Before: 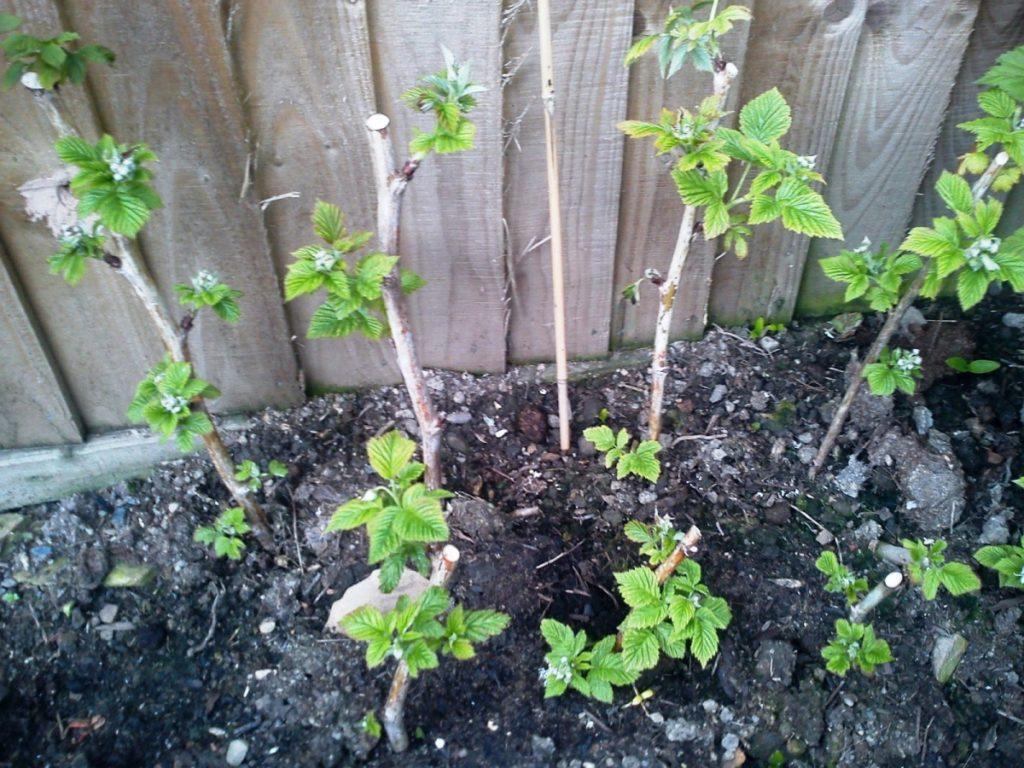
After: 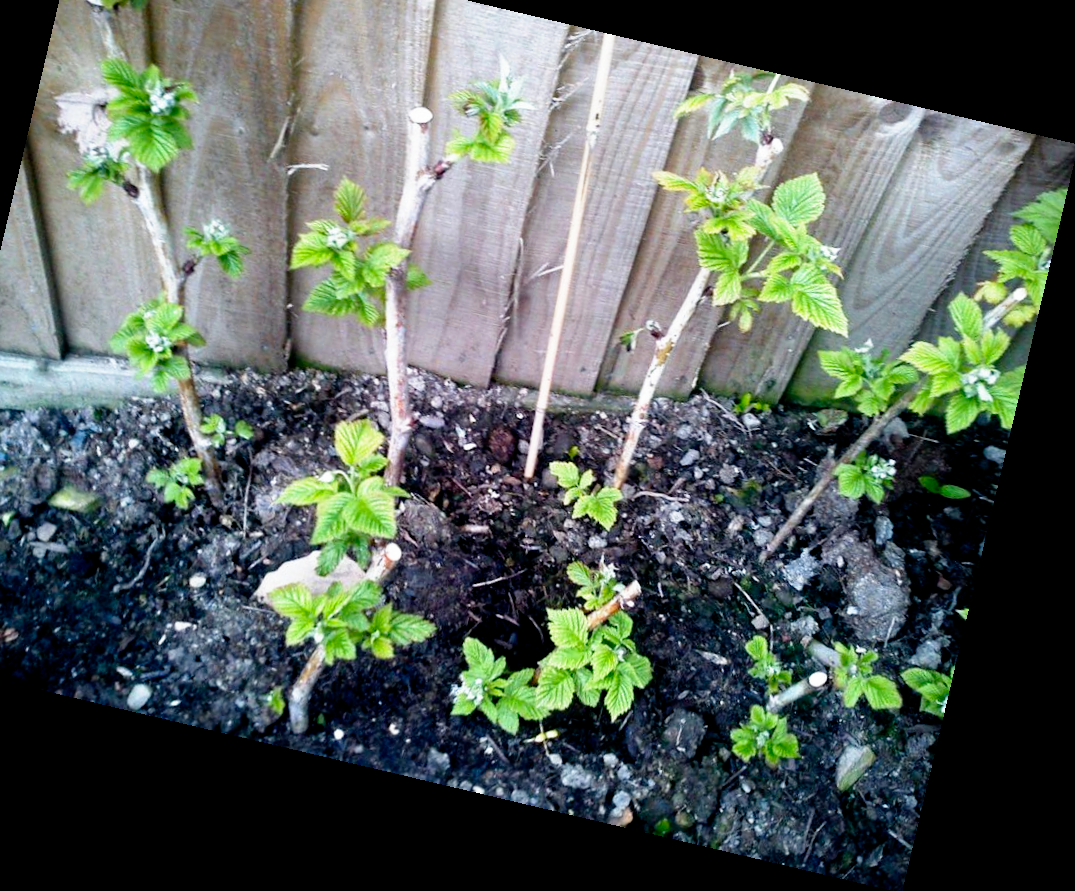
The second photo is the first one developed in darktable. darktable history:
exposure: black level correction 0.001, exposure 0.14 EV, compensate highlight preservation false
rotate and perspective: rotation 13.27°, automatic cropping off
contrast equalizer: y [[0.5 ×6], [0.5 ×6], [0.5, 0.5, 0.501, 0.545, 0.707, 0.863], [0 ×6], [0 ×6]]
filmic rgb: black relative exposure -6.3 EV, white relative exposure 2.8 EV, threshold 3 EV, target black luminance 0%, hardness 4.6, latitude 67.35%, contrast 1.292, shadows ↔ highlights balance -3.5%, preserve chrominance no, color science v4 (2020), contrast in shadows soft, enable highlight reconstruction true
crop and rotate: left 8.262%, top 9.226%
